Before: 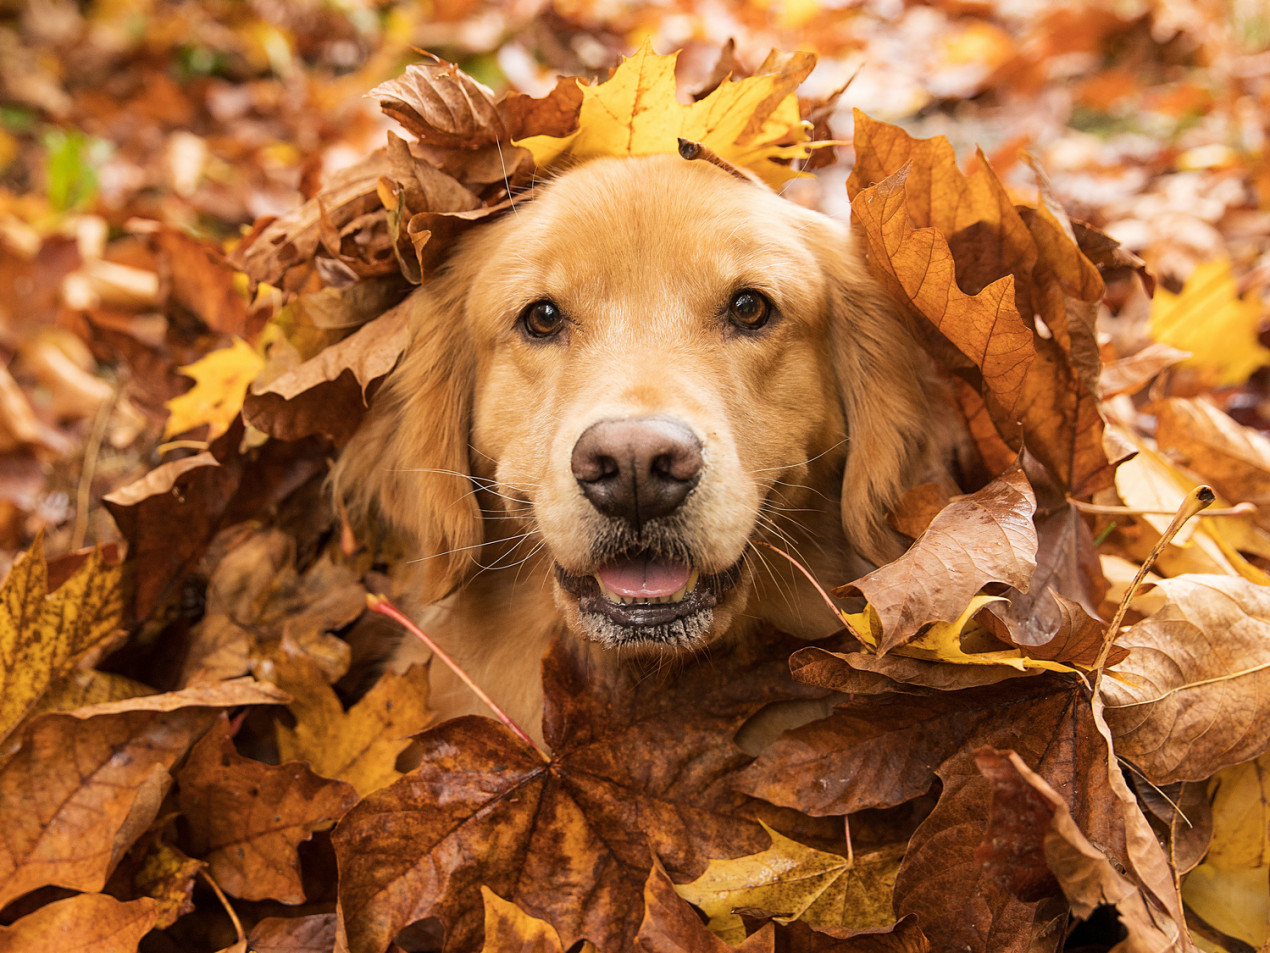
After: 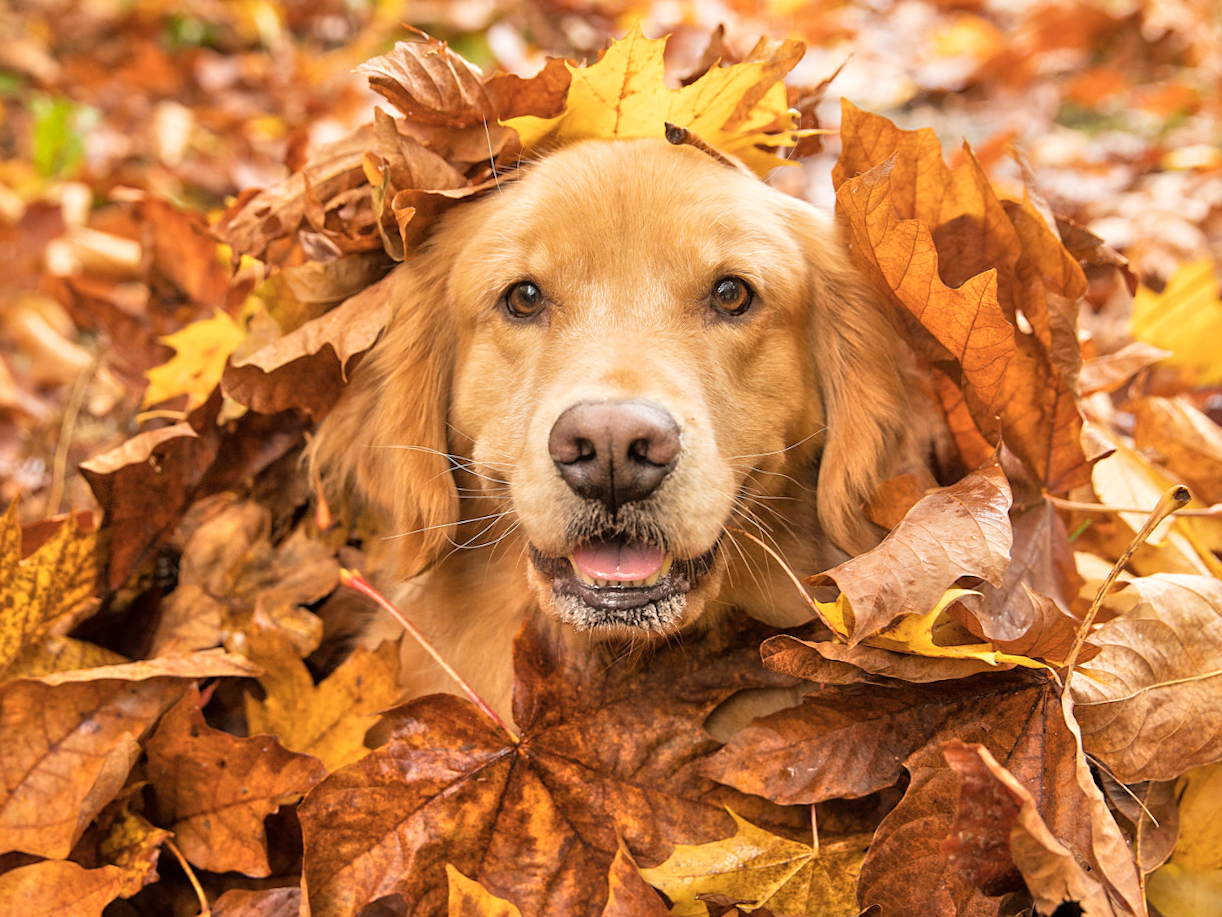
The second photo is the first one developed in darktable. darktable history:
crop and rotate: angle -1.69°
tone equalizer: -7 EV 0.15 EV, -6 EV 0.6 EV, -5 EV 1.15 EV, -4 EV 1.33 EV, -3 EV 1.15 EV, -2 EV 0.6 EV, -1 EV 0.15 EV, mask exposure compensation -0.5 EV
